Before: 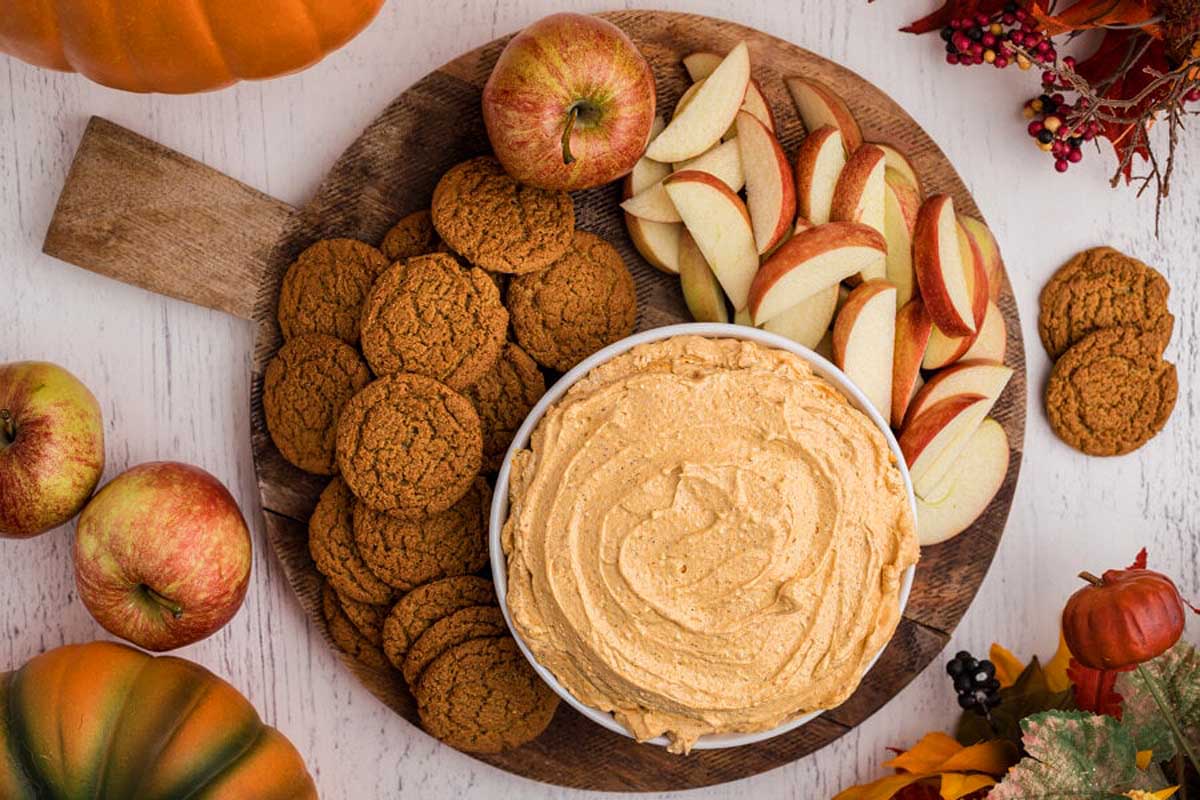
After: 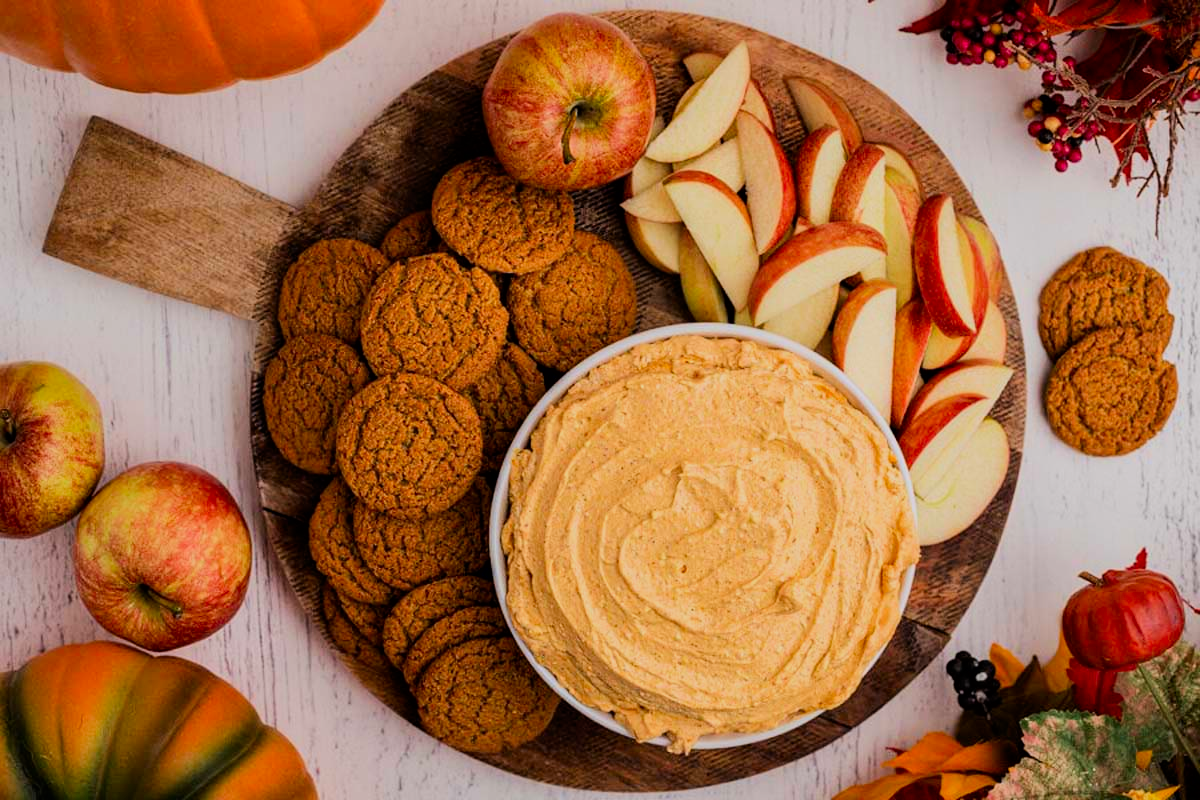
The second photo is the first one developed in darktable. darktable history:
exposure: compensate exposure bias true, compensate highlight preservation false
filmic rgb: black relative exposure -7.65 EV, white relative exposure 4.56 EV, hardness 3.61, contrast 1.052, color science v6 (2022)
contrast brightness saturation: contrast 0.089, saturation 0.268
